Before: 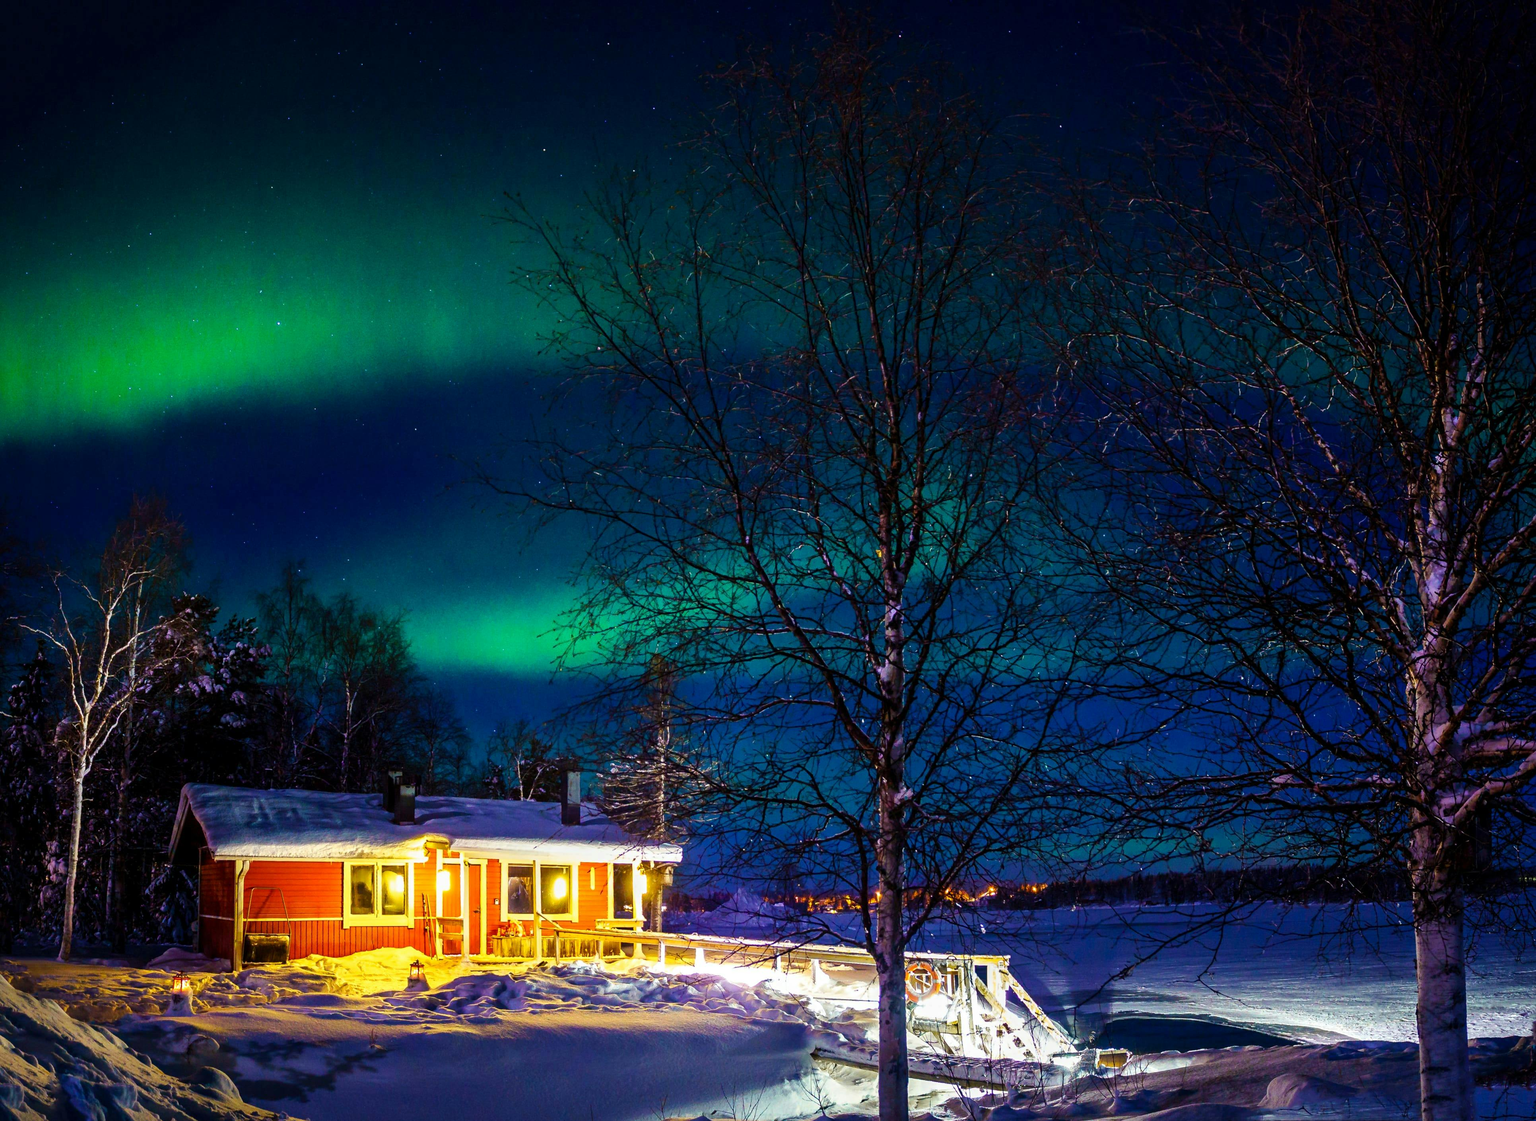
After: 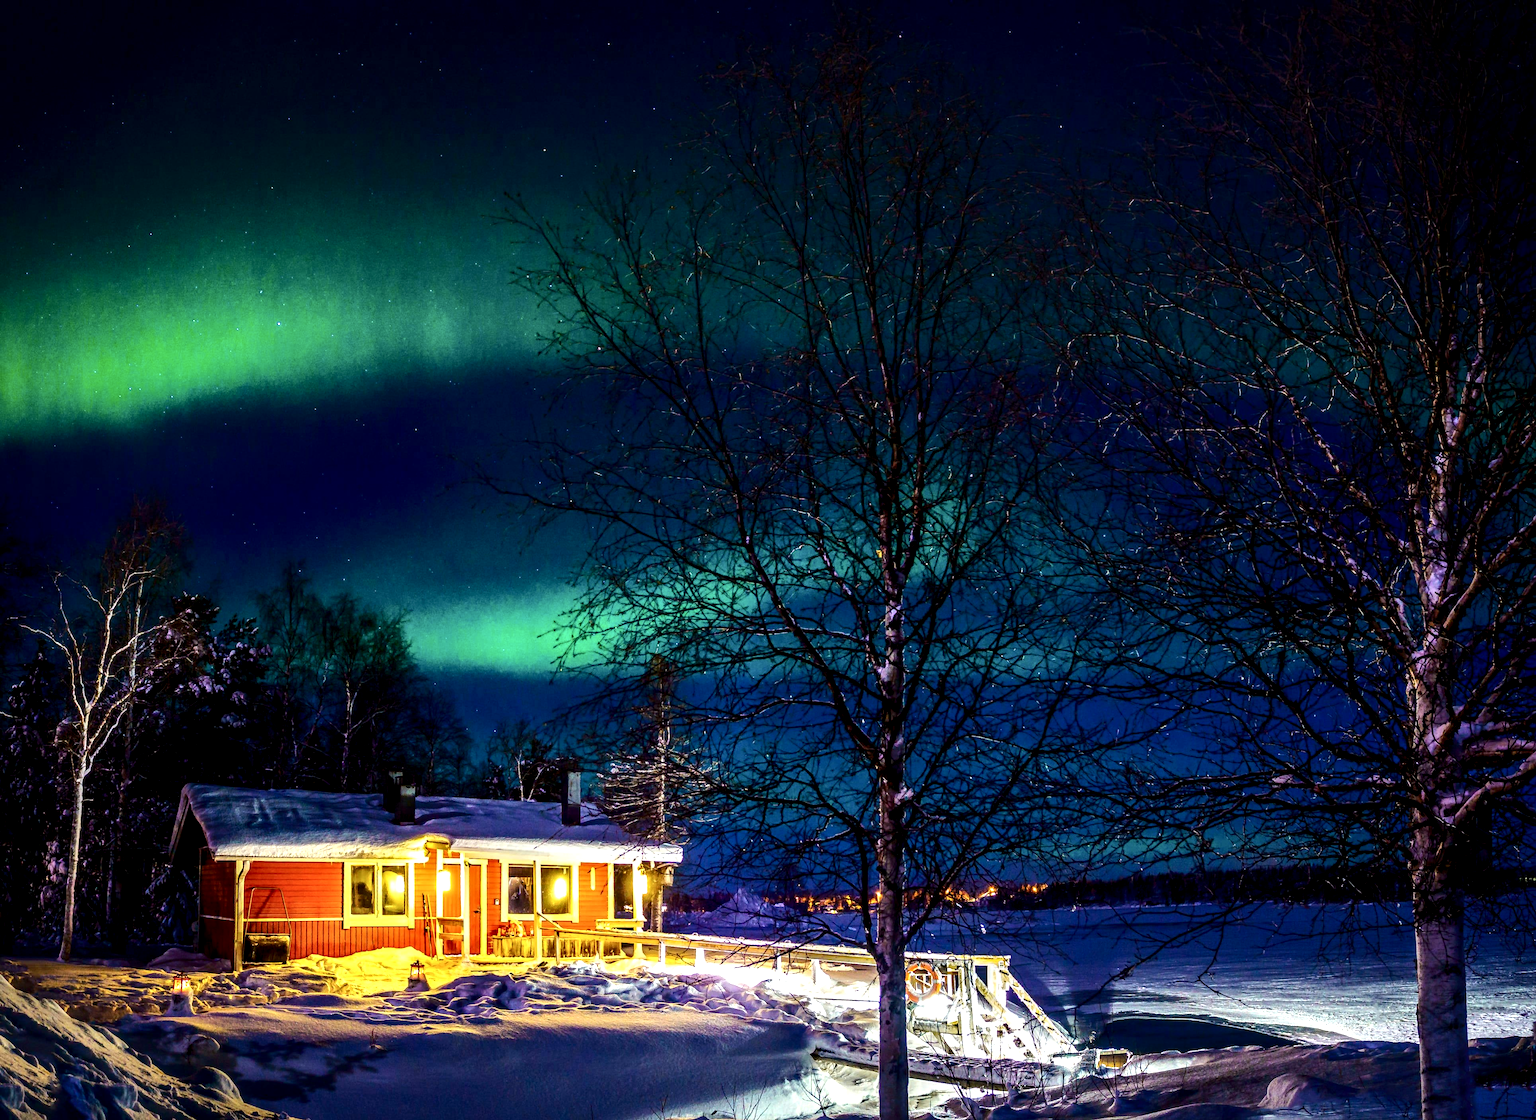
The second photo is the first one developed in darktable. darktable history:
local contrast: highlights 60%, shadows 64%, detail 160%
tone curve: curves: ch0 [(0, 0) (0.003, 0.002) (0.011, 0.009) (0.025, 0.02) (0.044, 0.034) (0.069, 0.046) (0.1, 0.062) (0.136, 0.083) (0.177, 0.119) (0.224, 0.162) (0.277, 0.216) (0.335, 0.282) (0.399, 0.365) (0.468, 0.457) (0.543, 0.541) (0.623, 0.624) (0.709, 0.713) (0.801, 0.797) (0.898, 0.889) (1, 1)], color space Lab, independent channels, preserve colors none
